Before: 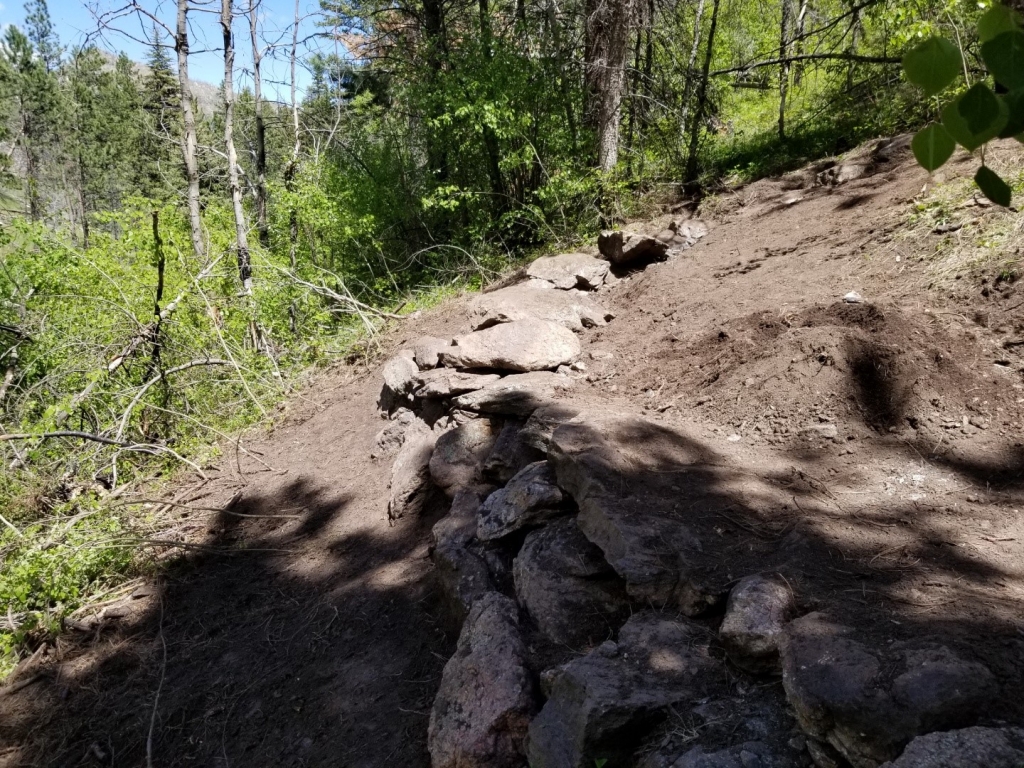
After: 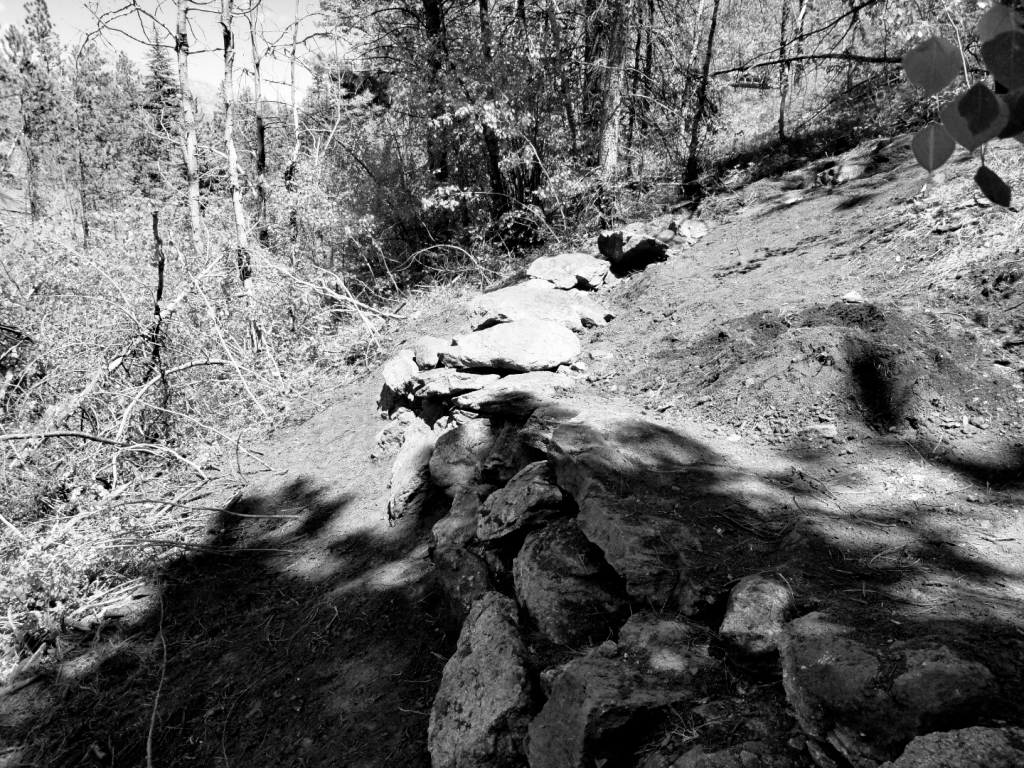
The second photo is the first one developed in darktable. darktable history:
exposure: exposure 0.02 EV, compensate highlight preservation false
filmic rgb: middle gray luminance 9.23%, black relative exposure -10.55 EV, white relative exposure 3.45 EV, threshold 6 EV, target black luminance 0%, hardness 5.98, latitude 59.69%, contrast 1.087, highlights saturation mix 5%, shadows ↔ highlights balance 29.23%, add noise in highlights 0, preserve chrominance no, color science v3 (2019), use custom middle-gray values true, iterations of high-quality reconstruction 0, contrast in highlights soft, enable highlight reconstruction true
color zones: curves: ch0 [(0.002, 0.429) (0.121, 0.212) (0.198, 0.113) (0.276, 0.344) (0.331, 0.541) (0.41, 0.56) (0.482, 0.289) (0.619, 0.227) (0.721, 0.18) (0.821, 0.435) (0.928, 0.555) (1, 0.587)]; ch1 [(0, 0) (0.143, 0) (0.286, 0) (0.429, 0) (0.571, 0) (0.714, 0) (0.857, 0)]
